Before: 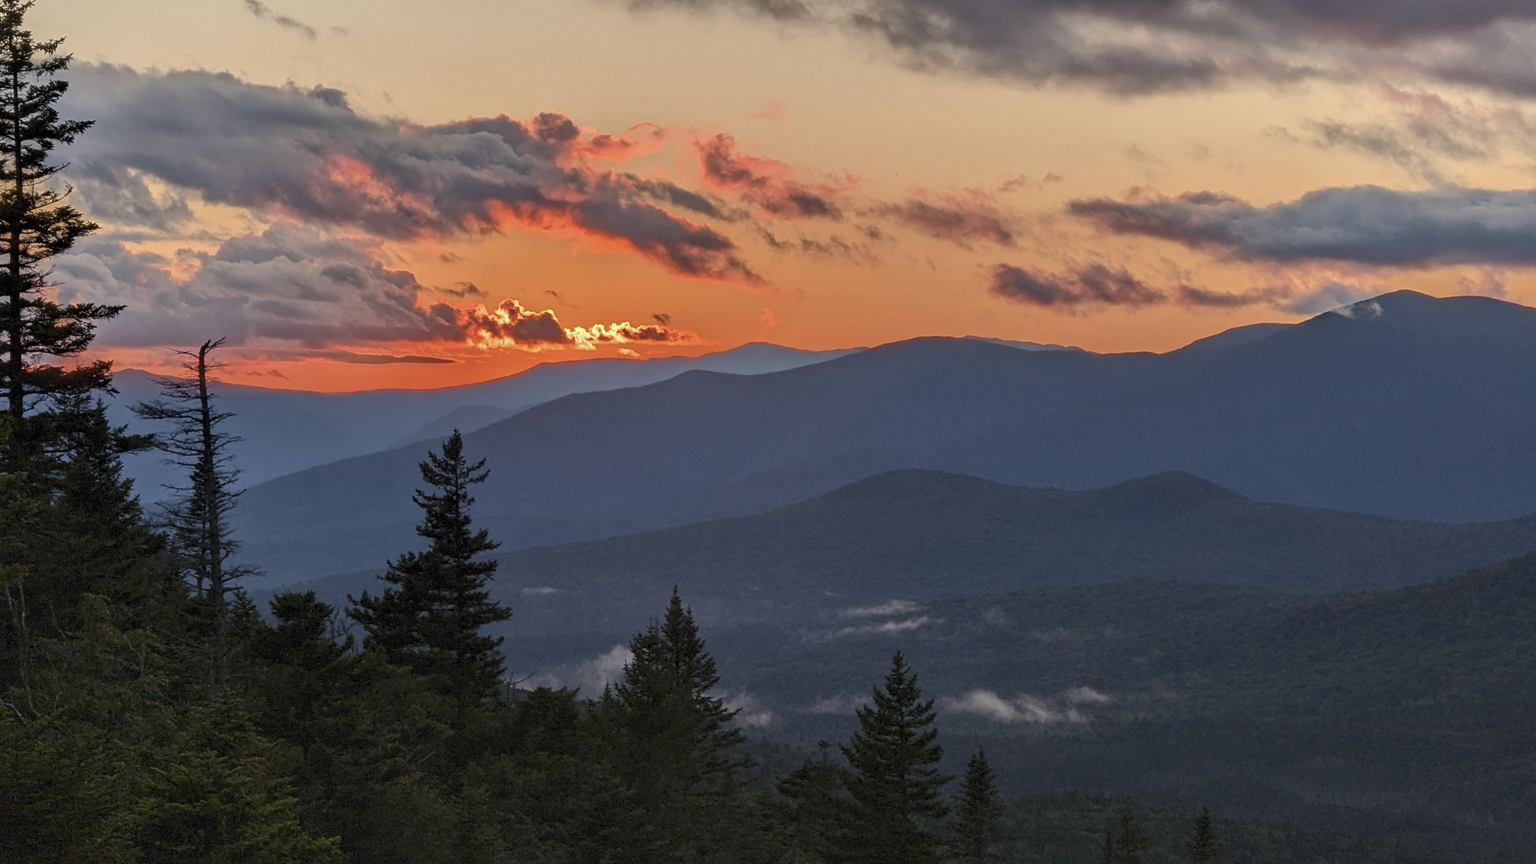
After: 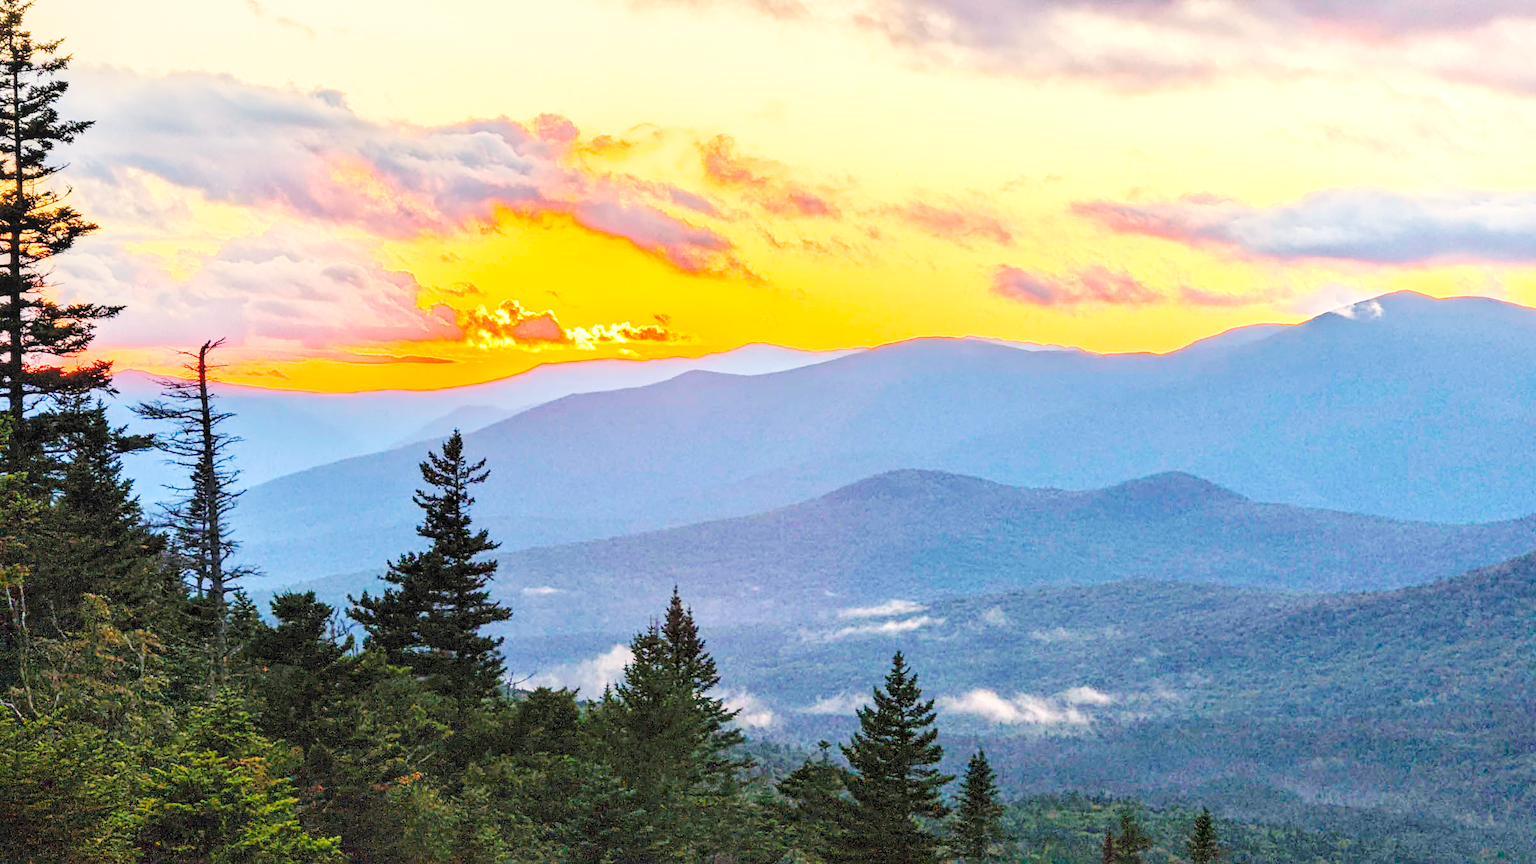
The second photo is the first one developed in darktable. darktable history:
color balance rgb: highlights gain › chroma 2.972%, highlights gain › hue 78.26°, perceptual saturation grading › global saturation 25.401%, global vibrance 10.01%
base curve: curves: ch0 [(0, 0) (0.028, 0.03) (0.121, 0.232) (0.46, 0.748) (0.859, 0.968) (1, 1)], preserve colors none
local contrast: on, module defaults
contrast brightness saturation: contrast 0.102, brightness 0.297, saturation 0.148
exposure: exposure 0.733 EV, compensate exposure bias true, compensate highlight preservation false
tone curve: curves: ch0 [(0, 0) (0.003, 0.015) (0.011, 0.019) (0.025, 0.026) (0.044, 0.041) (0.069, 0.057) (0.1, 0.085) (0.136, 0.116) (0.177, 0.158) (0.224, 0.215) (0.277, 0.286) (0.335, 0.367) (0.399, 0.452) (0.468, 0.534) (0.543, 0.612) (0.623, 0.698) (0.709, 0.775) (0.801, 0.858) (0.898, 0.928) (1, 1)], preserve colors none
